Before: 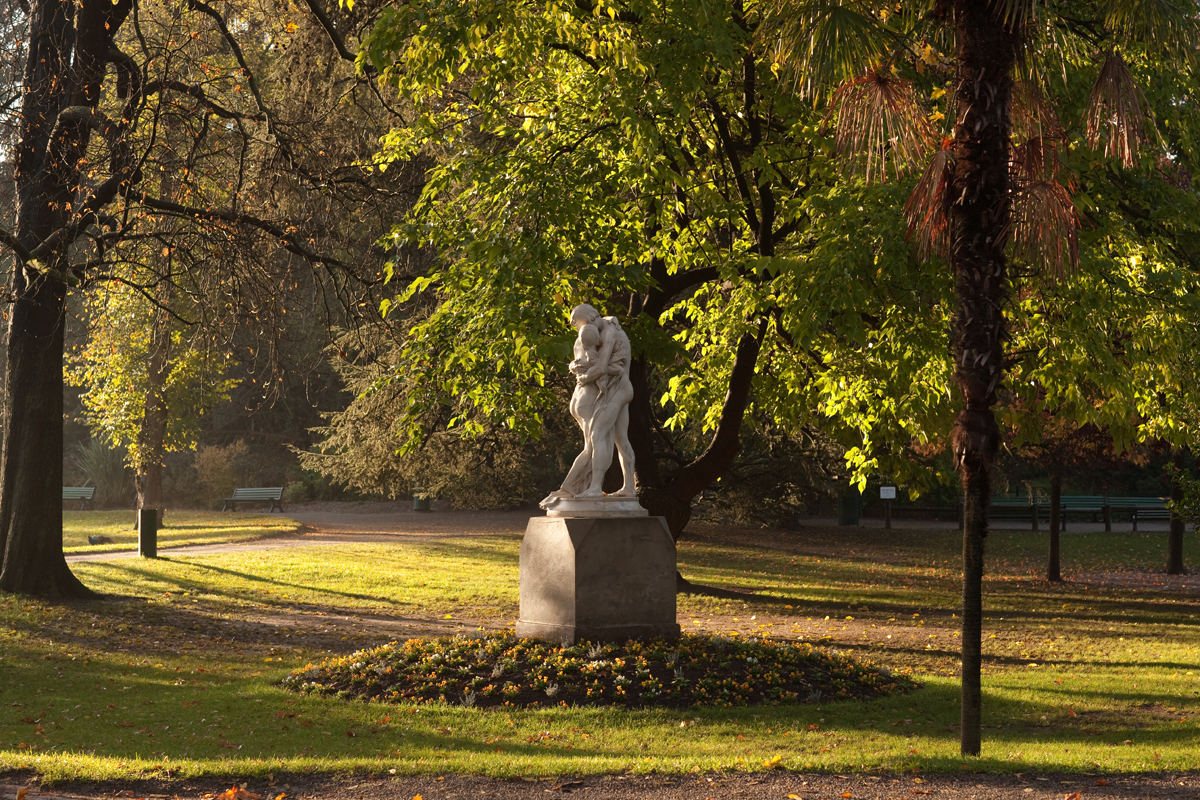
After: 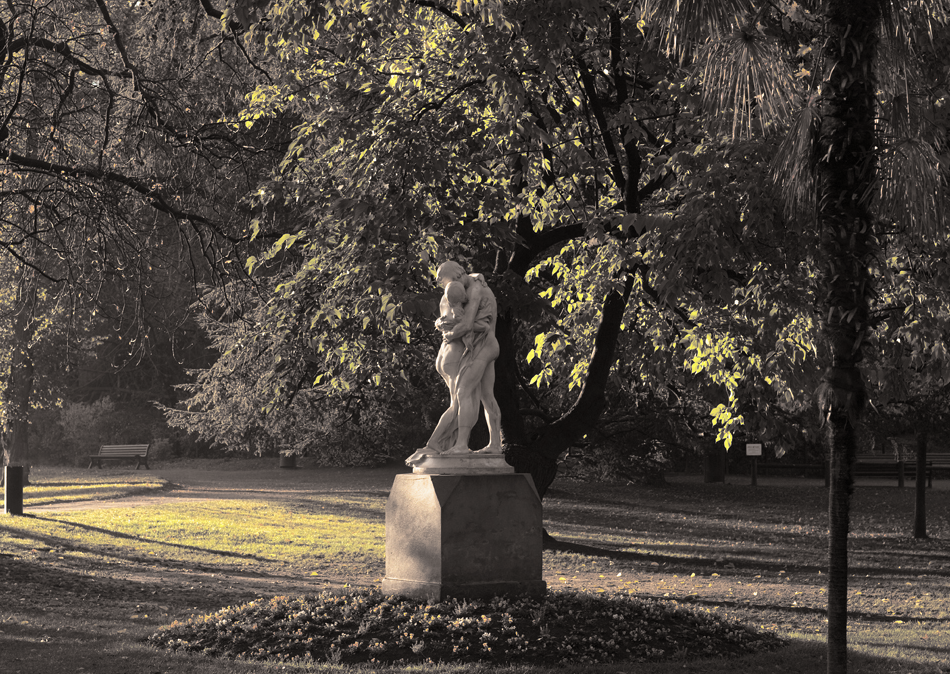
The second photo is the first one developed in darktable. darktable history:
split-toning: shadows › hue 26°, shadows › saturation 0.09, highlights › hue 40°, highlights › saturation 0.18, balance -63, compress 0%
crop: left 11.225%, top 5.381%, right 9.565%, bottom 10.314%
